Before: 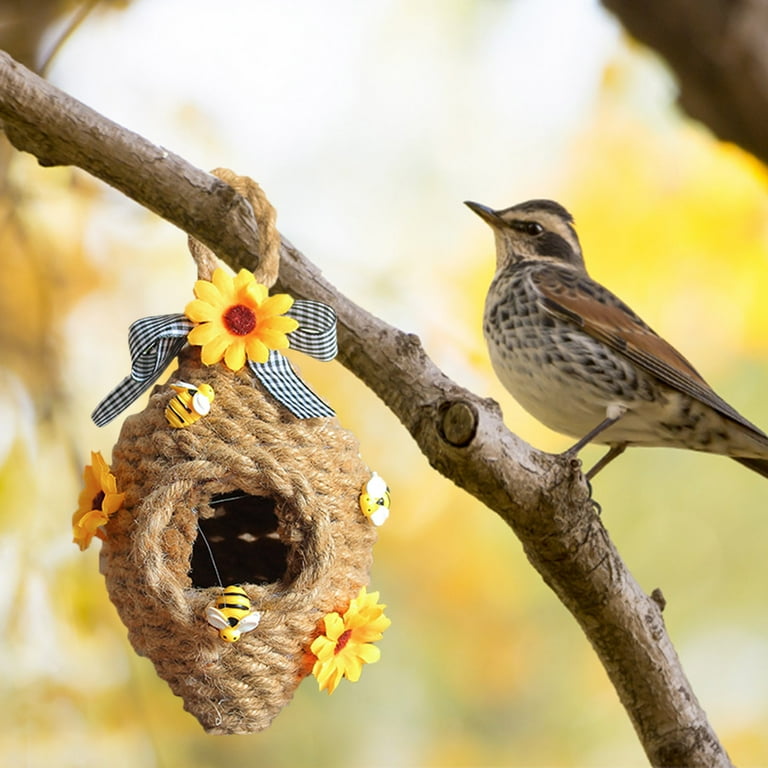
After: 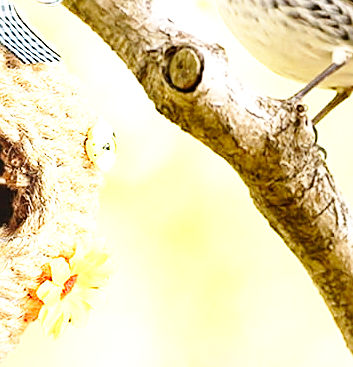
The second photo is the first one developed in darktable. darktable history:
exposure: black level correction 0, exposure 1.194 EV, compensate exposure bias true, compensate highlight preservation false
crop: left 35.75%, top 46.24%, right 18.184%, bottom 5.936%
sharpen: on, module defaults
base curve: curves: ch0 [(0, 0) (0.028, 0.03) (0.121, 0.232) (0.46, 0.748) (0.859, 0.968) (1, 1)], preserve colors none
